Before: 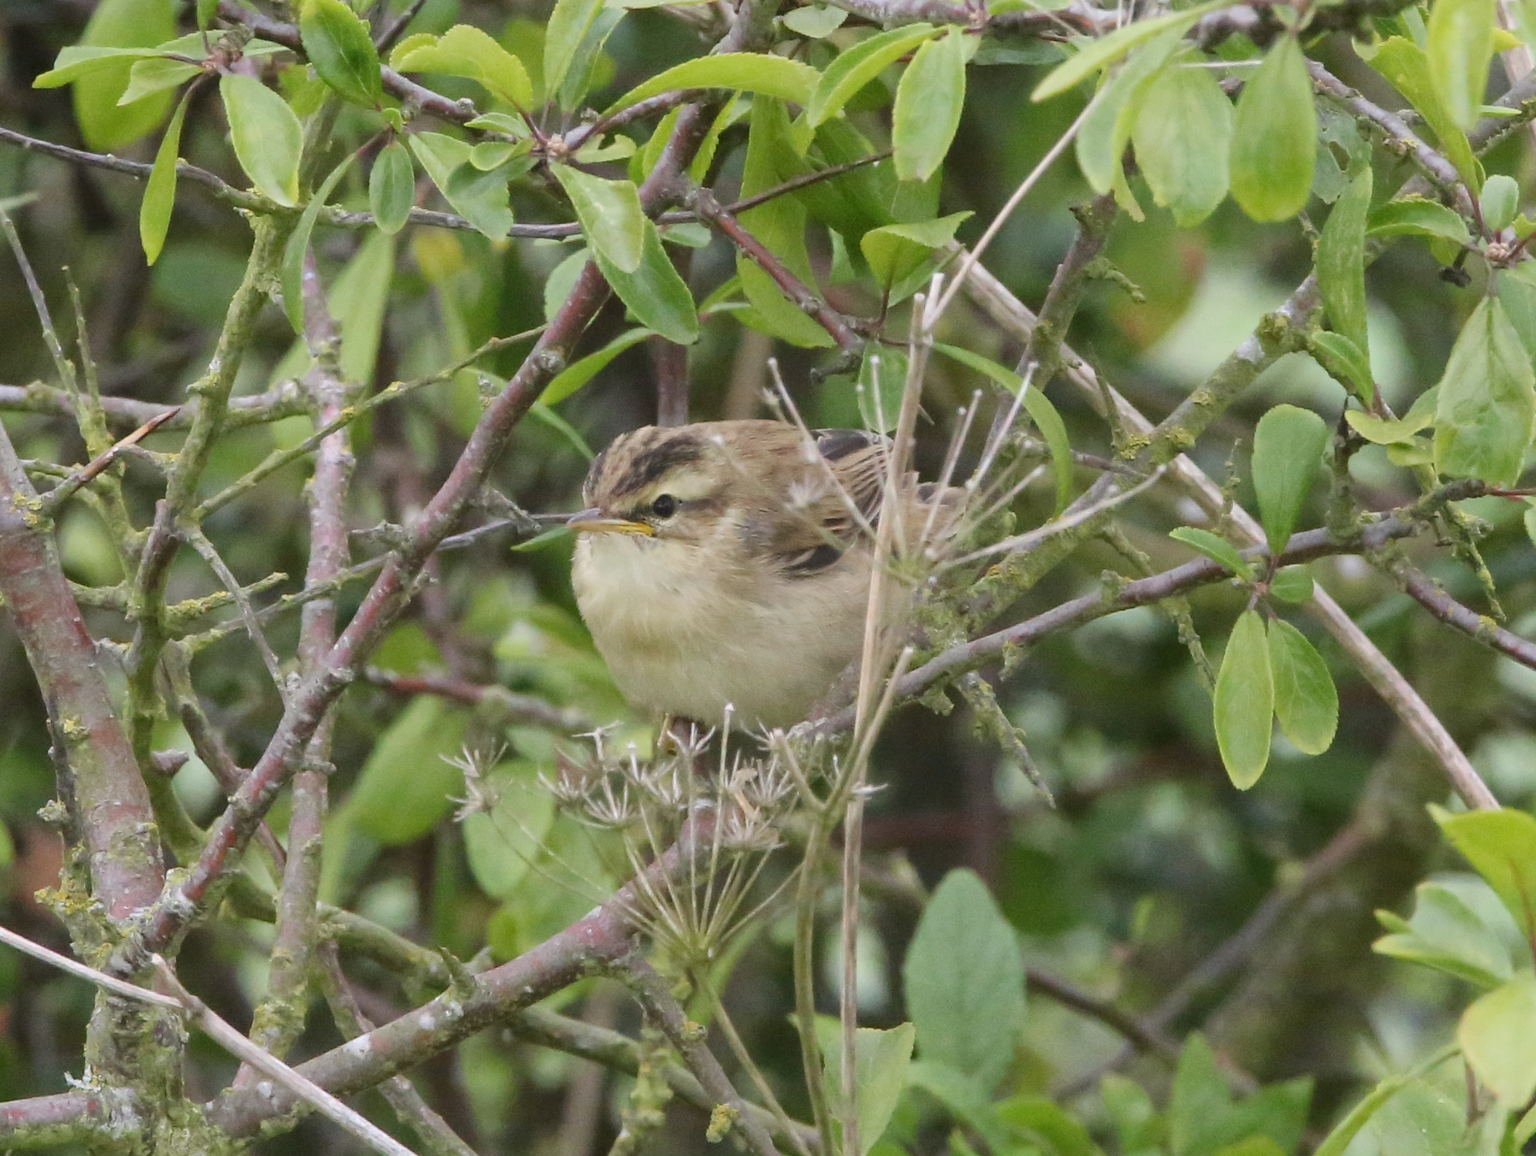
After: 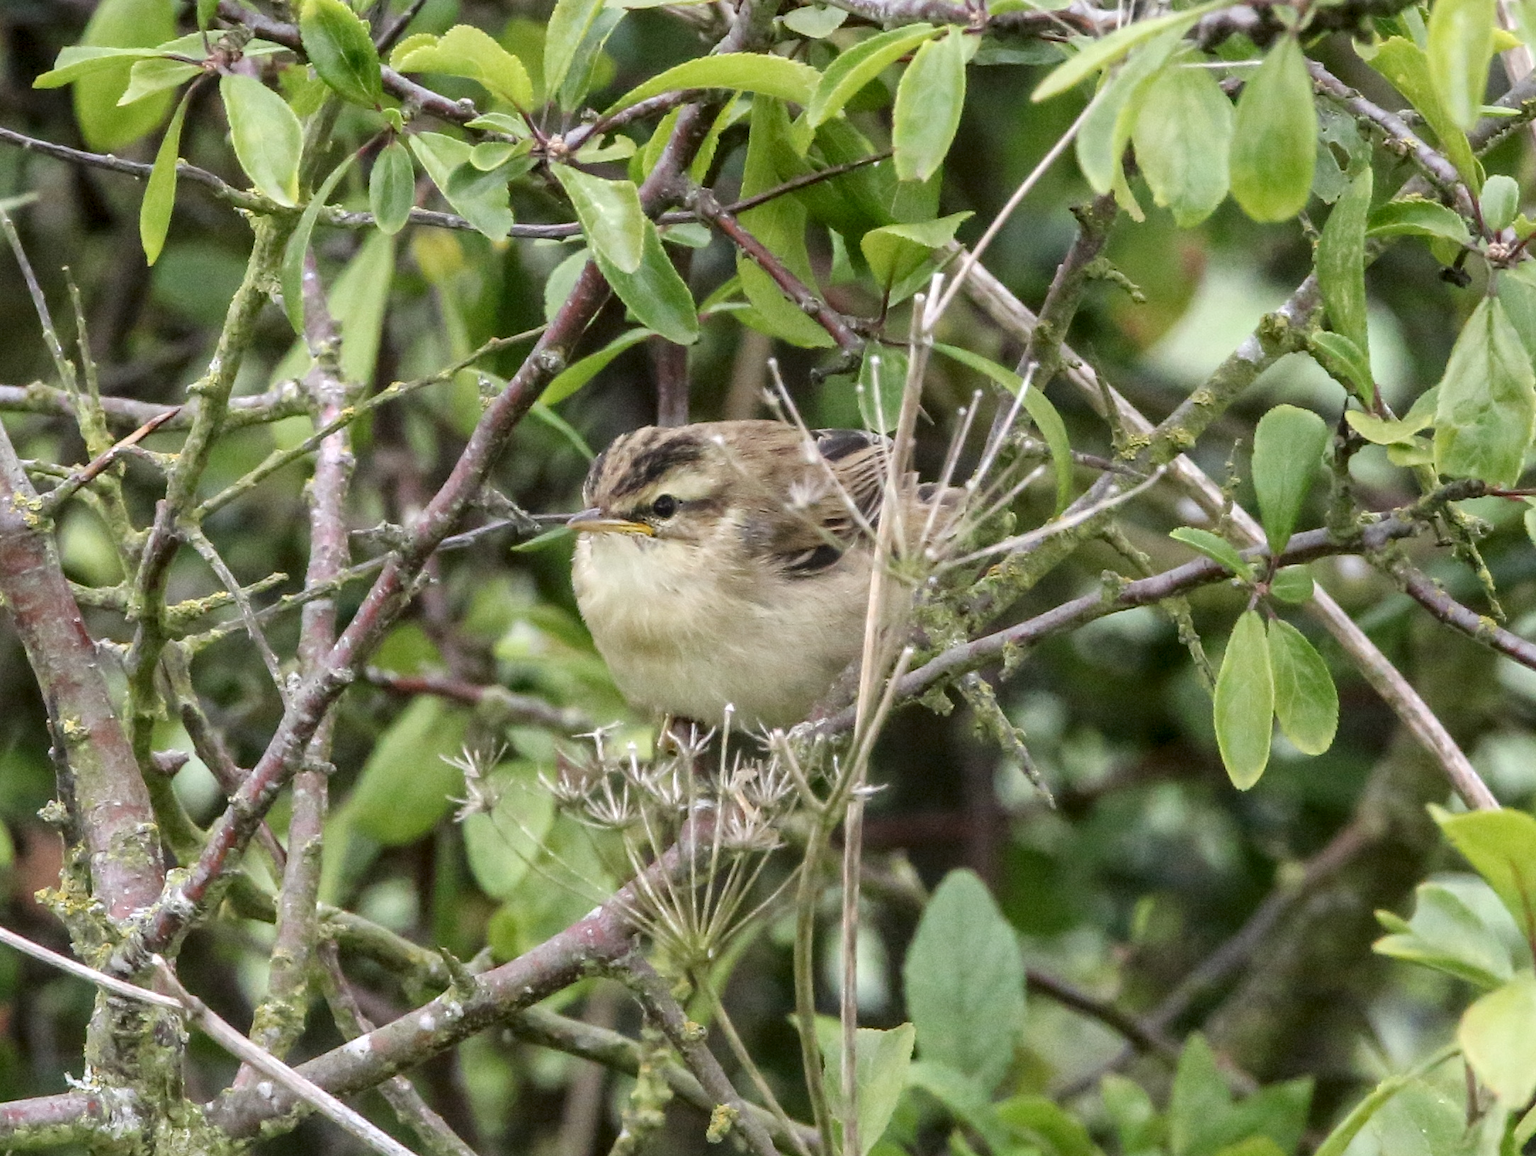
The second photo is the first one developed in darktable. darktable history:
local contrast: detail 154%
